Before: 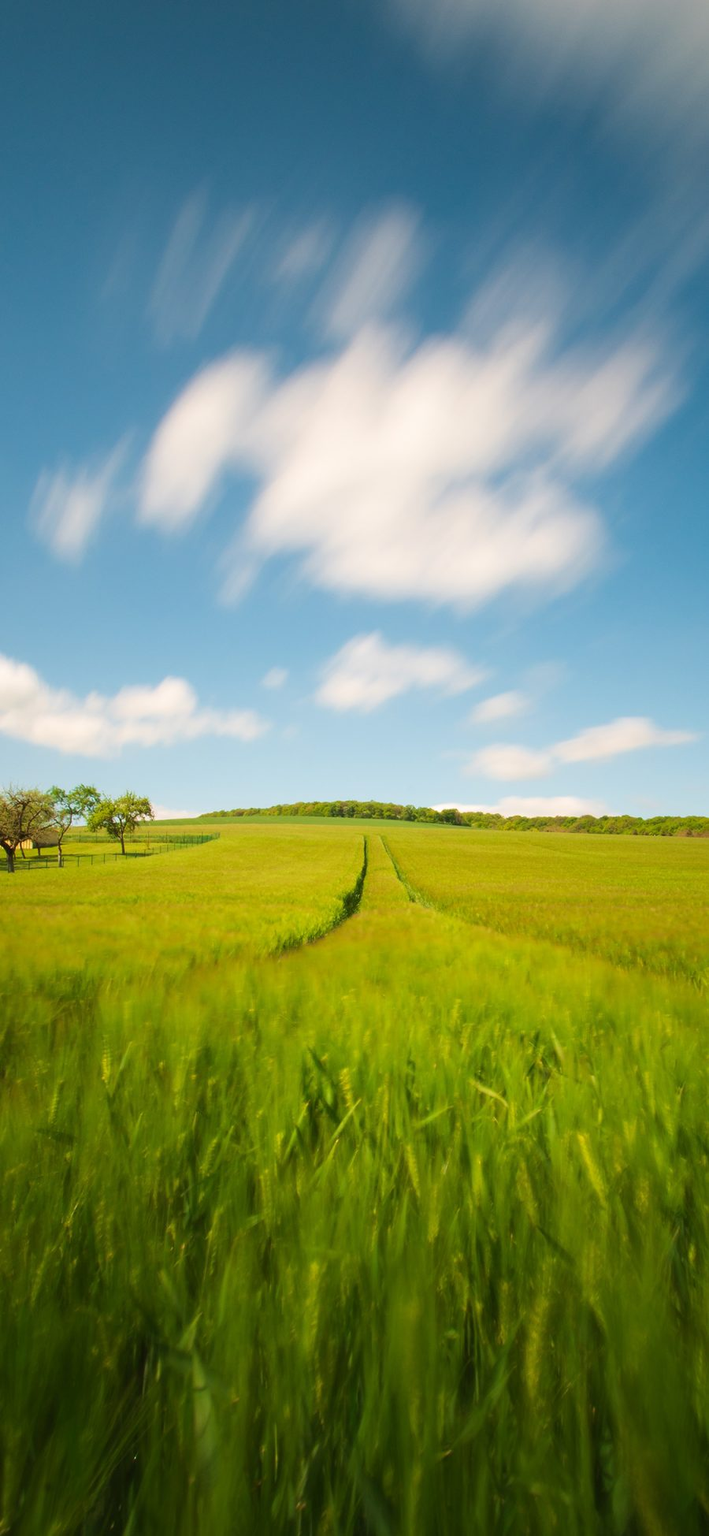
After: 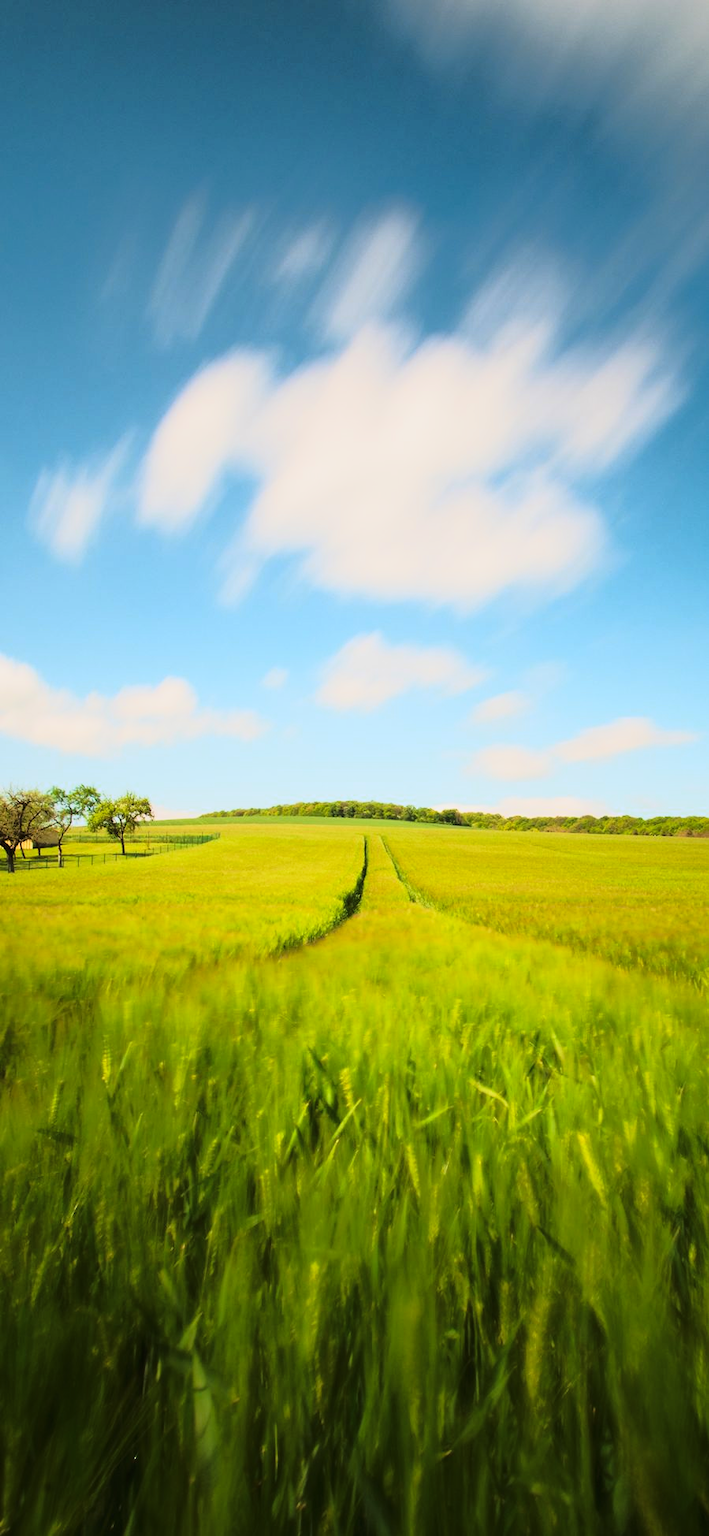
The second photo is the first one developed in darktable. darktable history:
color zones: curves: ch0 [(0.068, 0.464) (0.25, 0.5) (0.48, 0.508) (0.75, 0.536) (0.886, 0.476) (0.967, 0.456)]; ch1 [(0.066, 0.456) (0.25, 0.5) (0.616, 0.508) (0.746, 0.56) (0.934, 0.444)]
tone curve: curves: ch0 [(0, 0) (0.081, 0.044) (0.192, 0.125) (0.283, 0.238) (0.416, 0.449) (0.495, 0.524) (0.661, 0.756) (0.788, 0.87) (1, 0.951)]; ch1 [(0, 0) (0.161, 0.092) (0.35, 0.33) (0.392, 0.392) (0.427, 0.426) (0.479, 0.472) (0.505, 0.497) (0.521, 0.524) (0.567, 0.56) (0.583, 0.592) (0.625, 0.627) (0.678, 0.733) (1, 1)]; ch2 [(0, 0) (0.346, 0.362) (0.404, 0.427) (0.502, 0.499) (0.531, 0.523) (0.544, 0.561) (0.58, 0.59) (0.629, 0.642) (0.717, 0.678) (1, 1)], color space Lab, linked channels, preserve colors none
